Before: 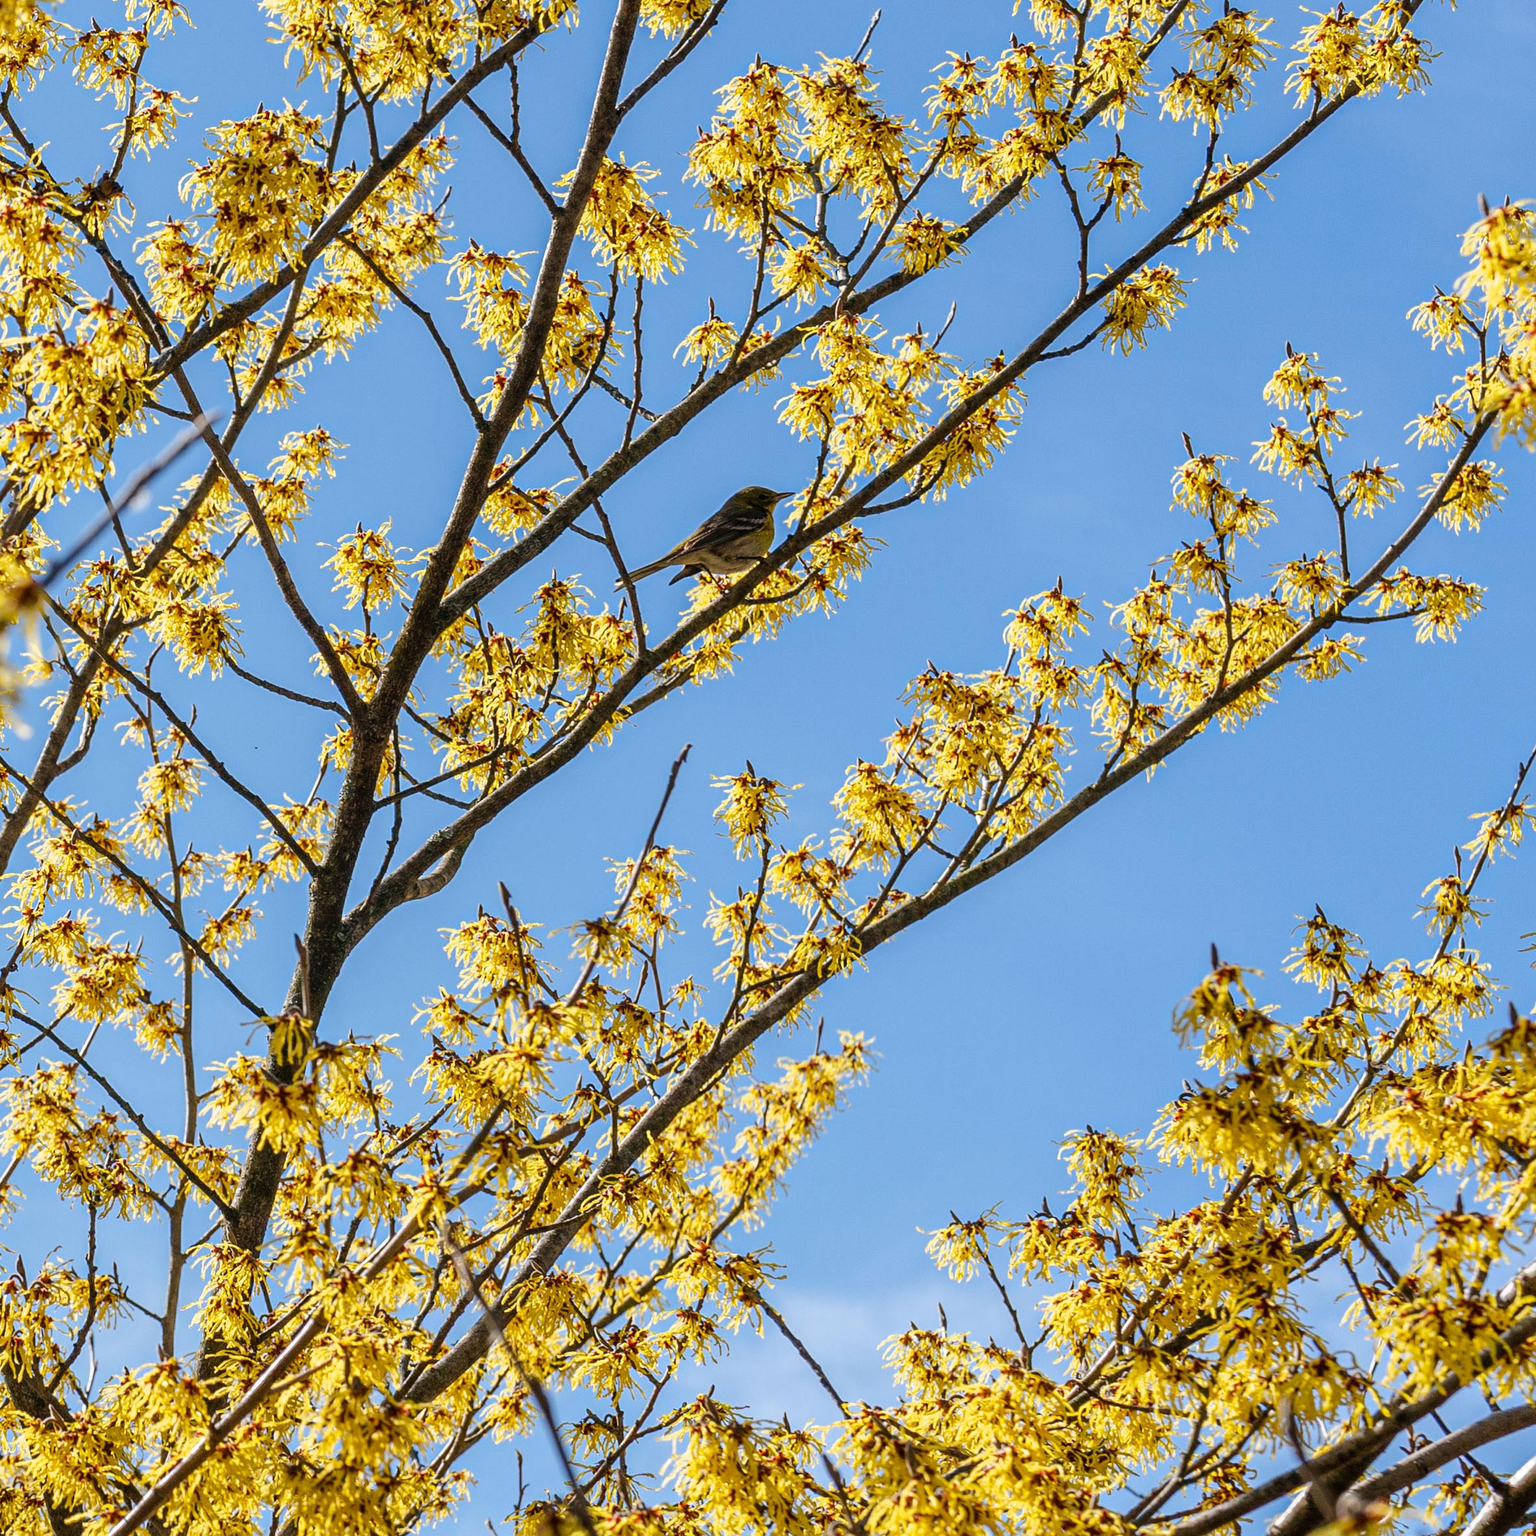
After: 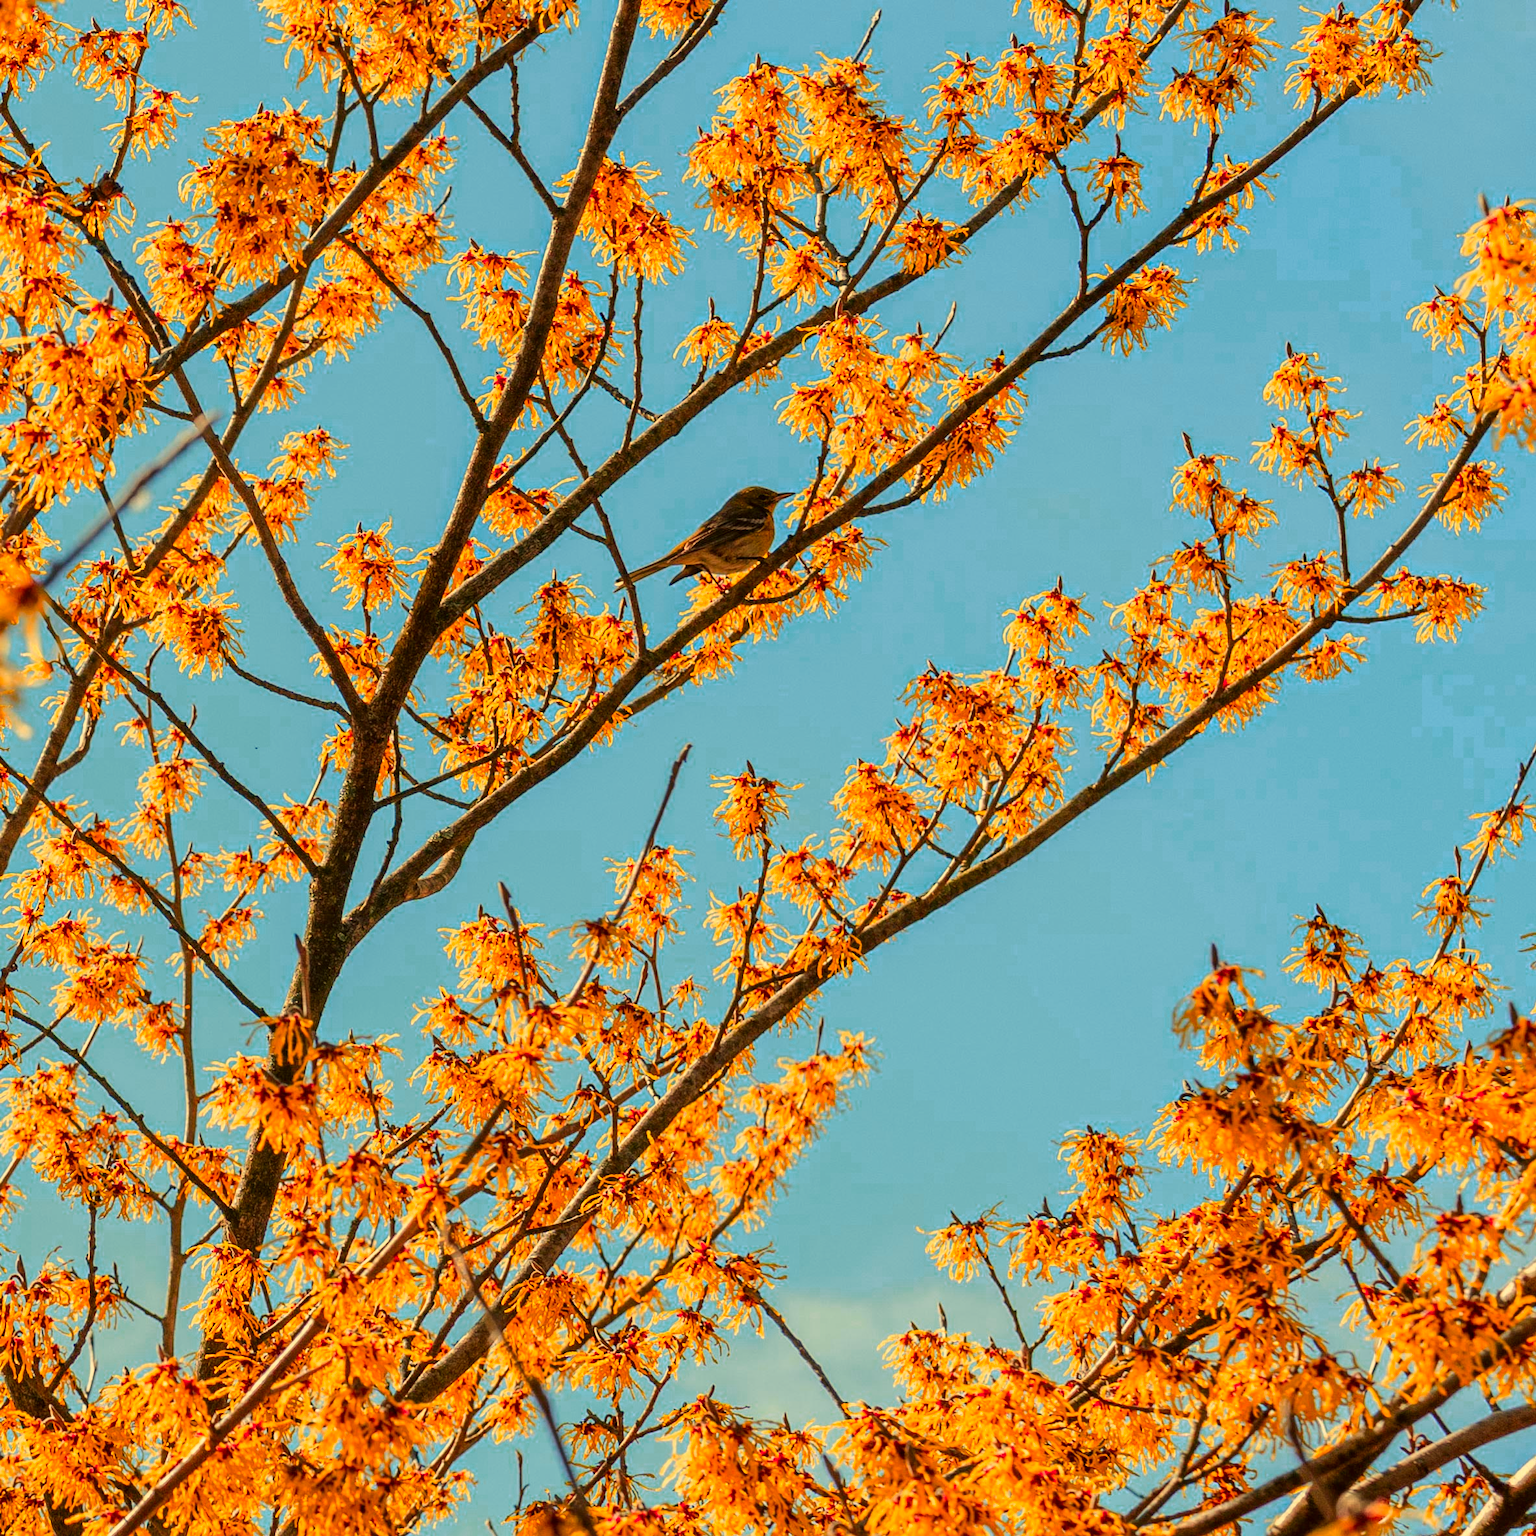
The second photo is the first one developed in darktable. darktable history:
color correction: highlights a* -2.73, highlights b* -2.09, shadows a* 2.41, shadows b* 2.73
color zones: curves: ch0 [(0.473, 0.374) (0.742, 0.784)]; ch1 [(0.354, 0.737) (0.742, 0.705)]; ch2 [(0.318, 0.421) (0.758, 0.532)]
white balance: red 1.08, blue 0.791
